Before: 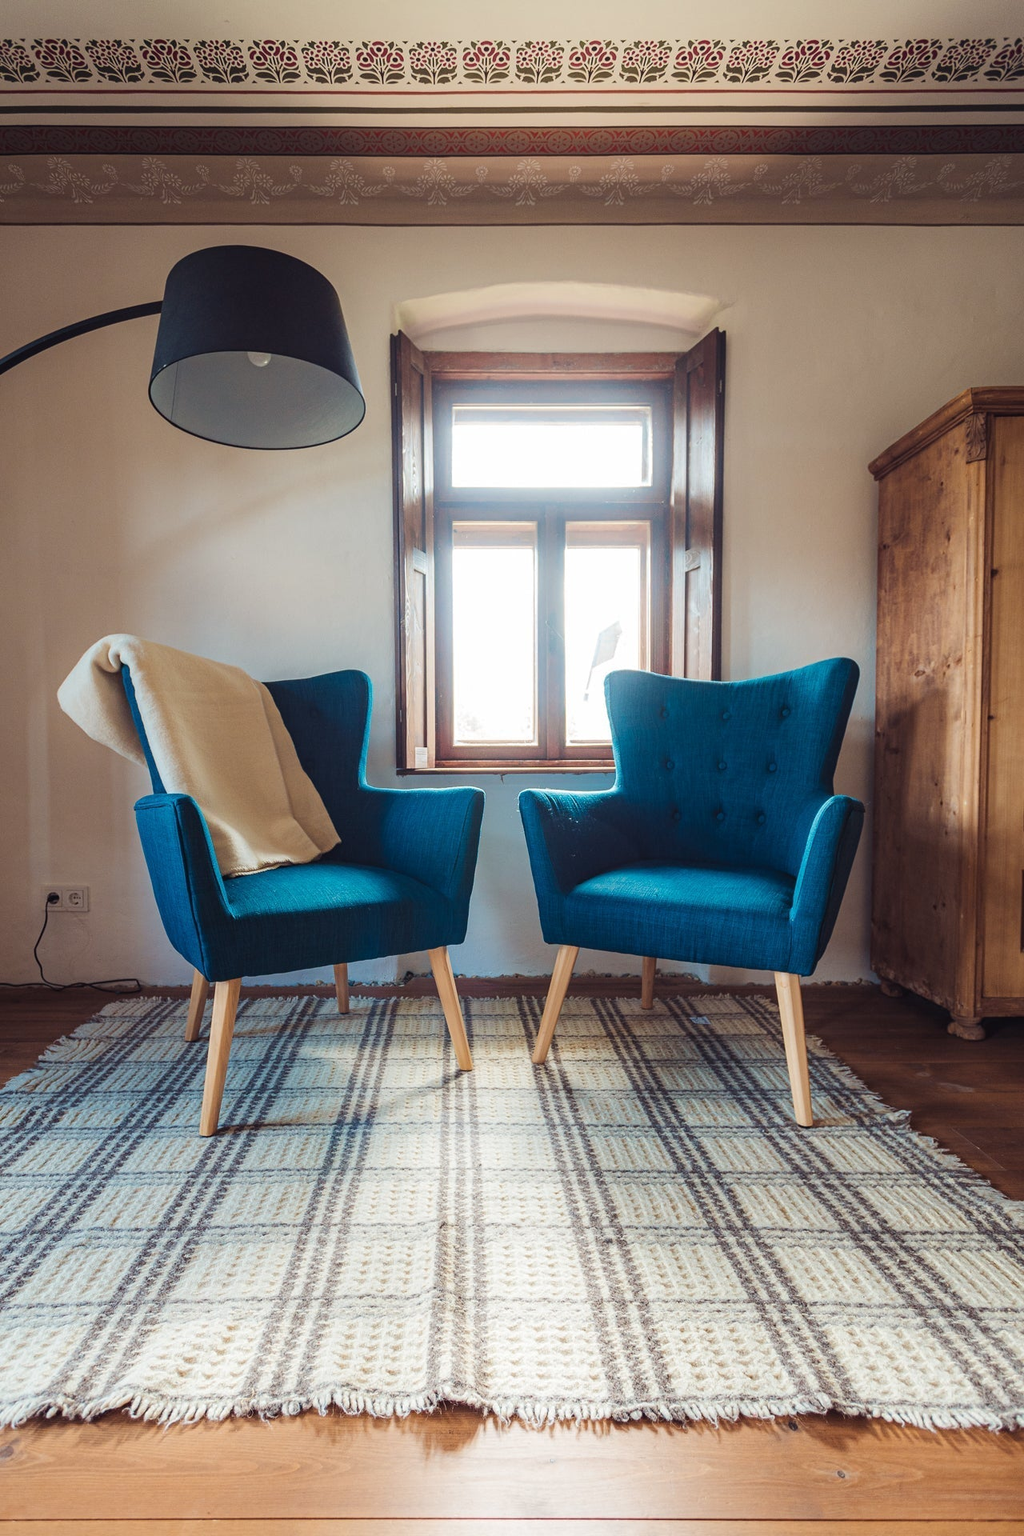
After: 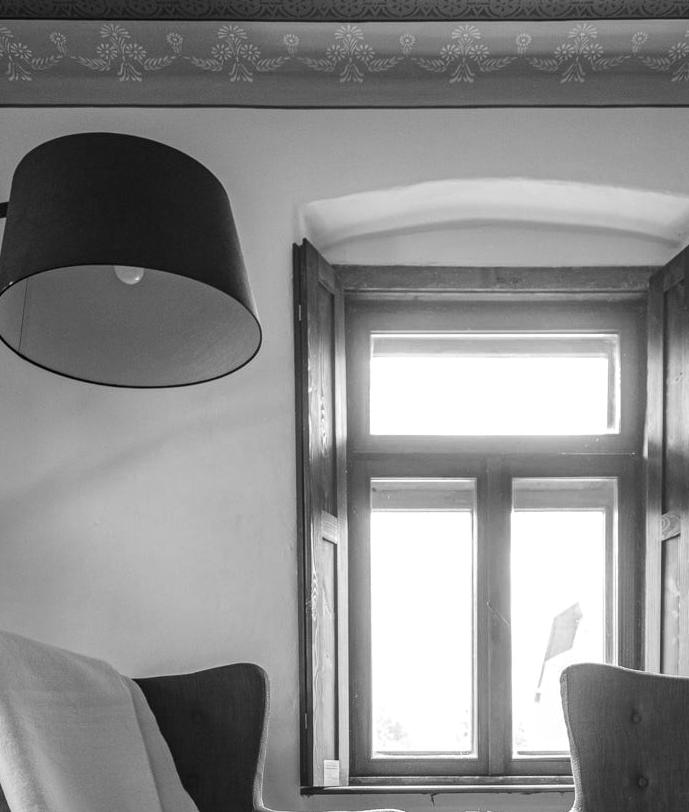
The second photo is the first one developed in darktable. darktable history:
local contrast: on, module defaults
shadows and highlights: radius 118.69, shadows 42.21, highlights -61.56, soften with gaussian
crop: left 15.306%, top 9.065%, right 30.789%, bottom 48.638%
monochrome: a 16.01, b -2.65, highlights 0.52
